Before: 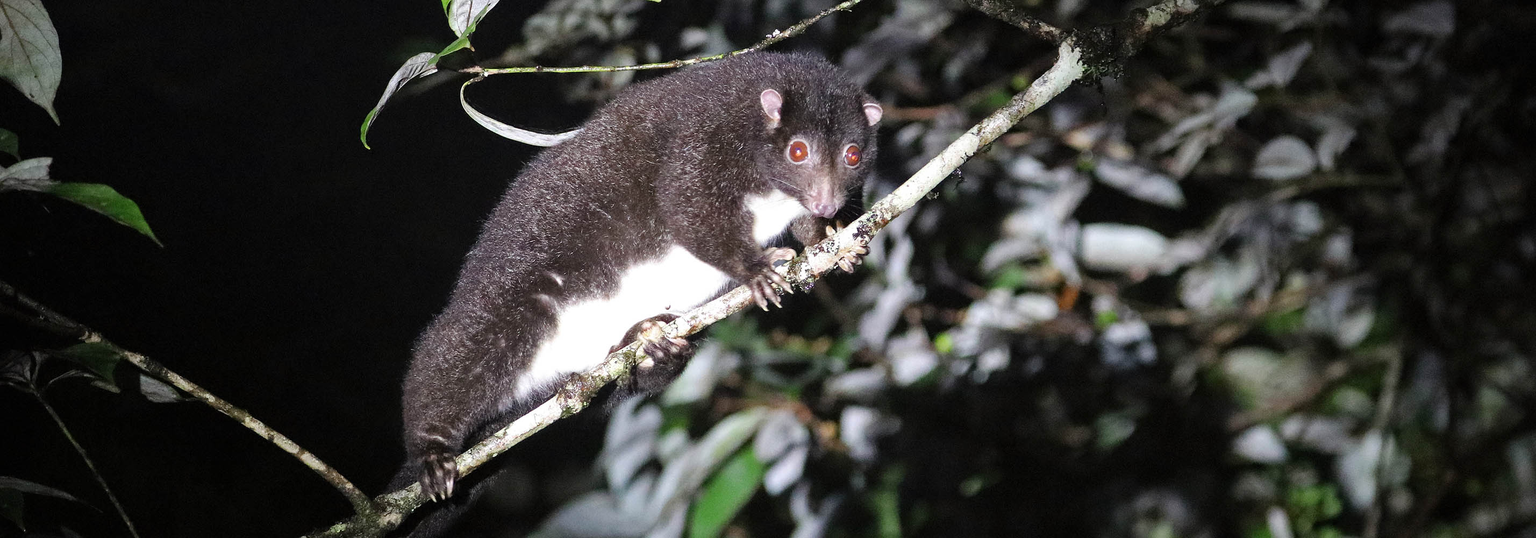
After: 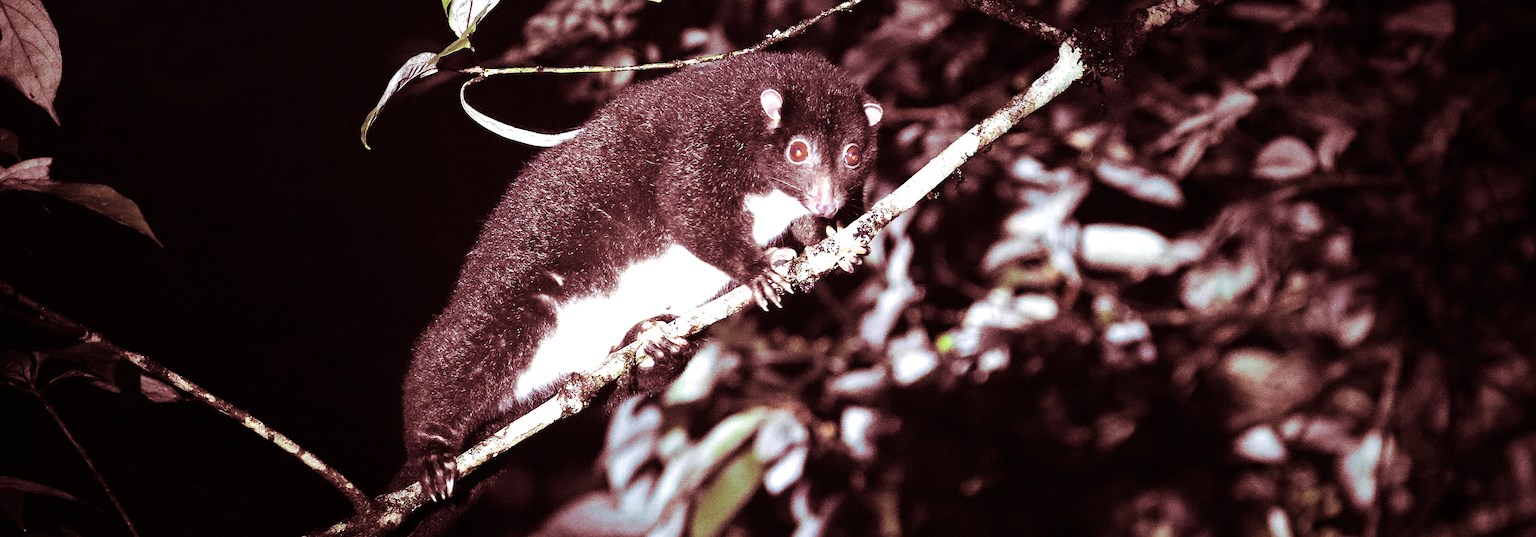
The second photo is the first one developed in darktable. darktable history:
tone equalizer: -8 EV -0.75 EV, -7 EV -0.7 EV, -6 EV -0.6 EV, -5 EV -0.4 EV, -3 EV 0.4 EV, -2 EV 0.6 EV, -1 EV 0.7 EV, +0 EV 0.75 EV, edges refinement/feathering 500, mask exposure compensation -1.57 EV, preserve details no
white balance: red 1, blue 1
split-toning: highlights › saturation 0, balance -61.83
